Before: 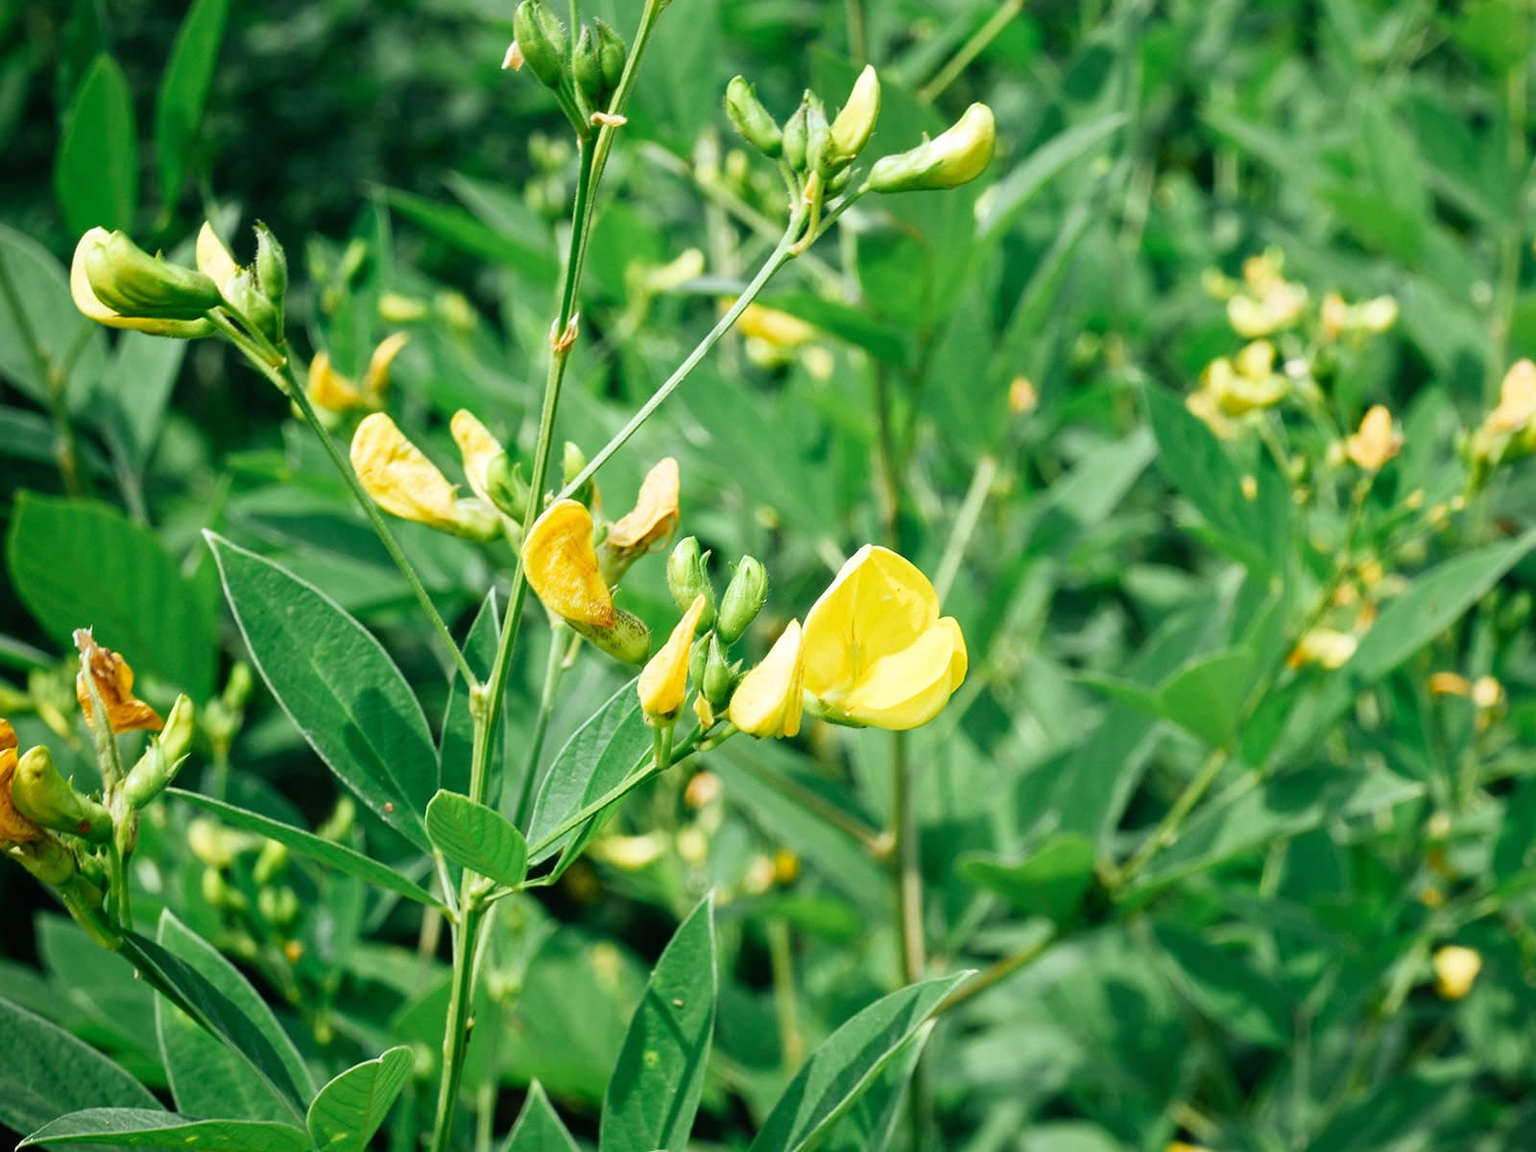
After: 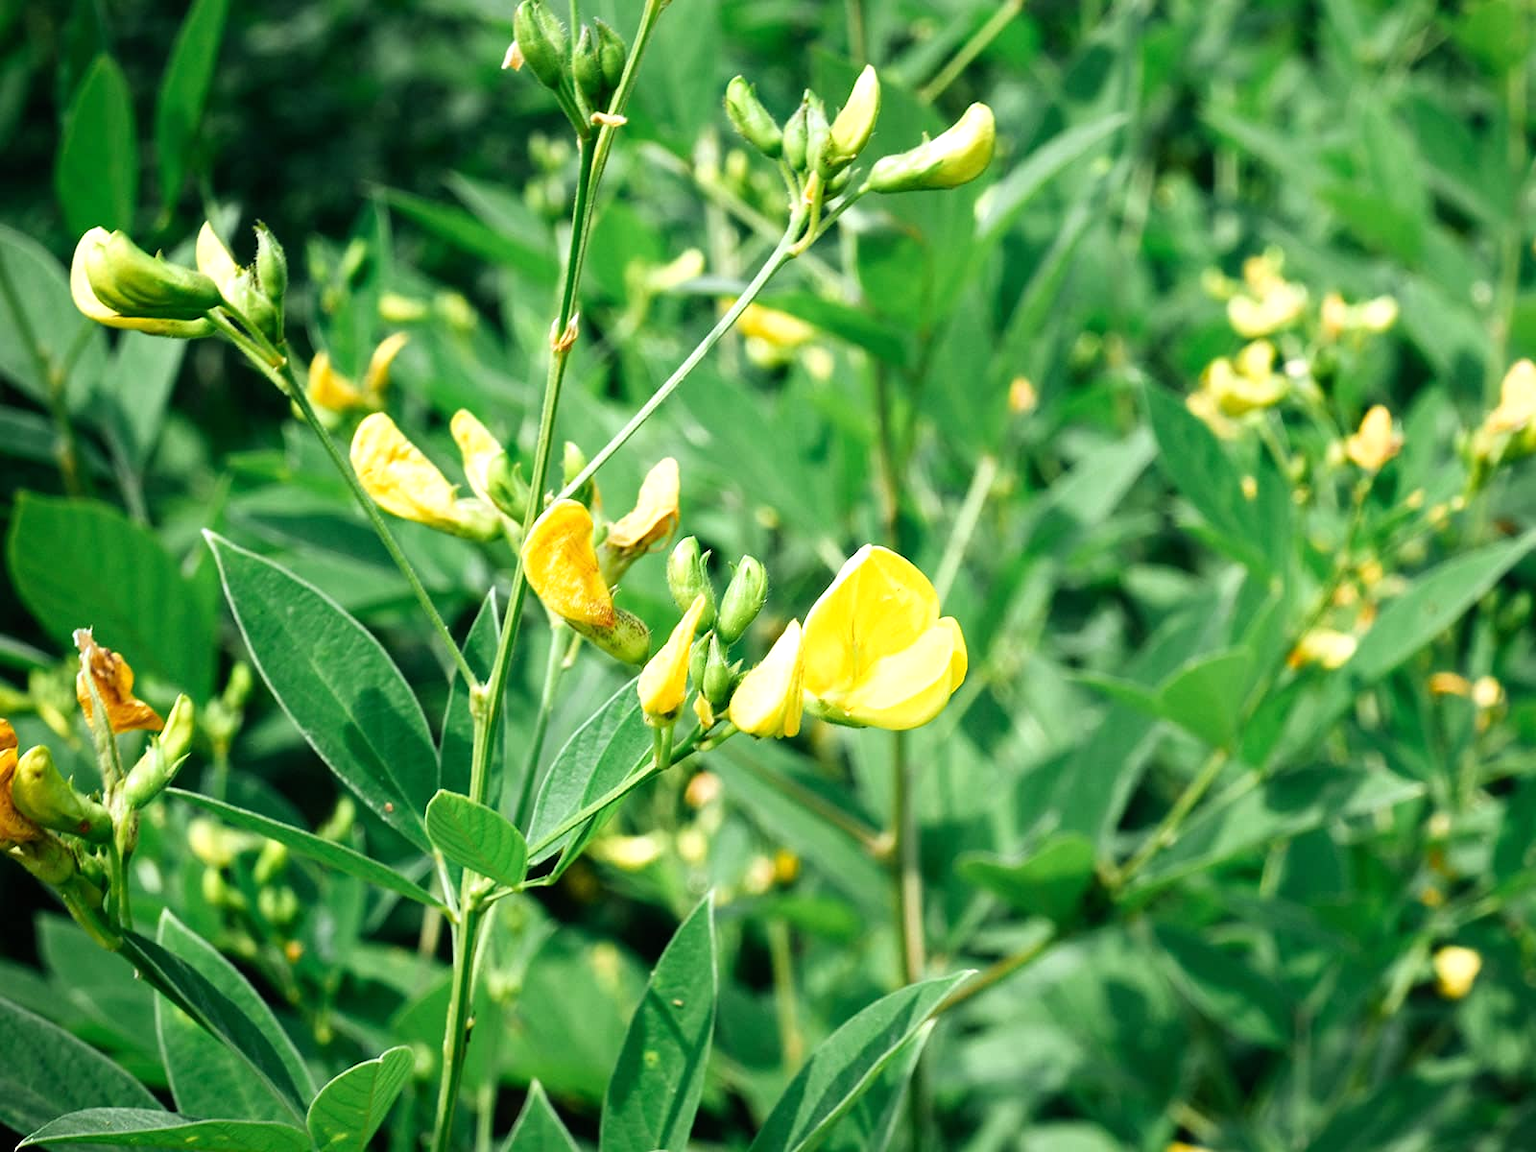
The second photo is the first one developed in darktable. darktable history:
tone equalizer: -8 EV -0.424 EV, -7 EV -0.359 EV, -6 EV -0.308 EV, -5 EV -0.212 EV, -3 EV 0.245 EV, -2 EV 0.31 EV, -1 EV 0.375 EV, +0 EV 0.44 EV, smoothing diameter 2.2%, edges refinement/feathering 21.33, mask exposure compensation -1.57 EV, filter diffusion 5
